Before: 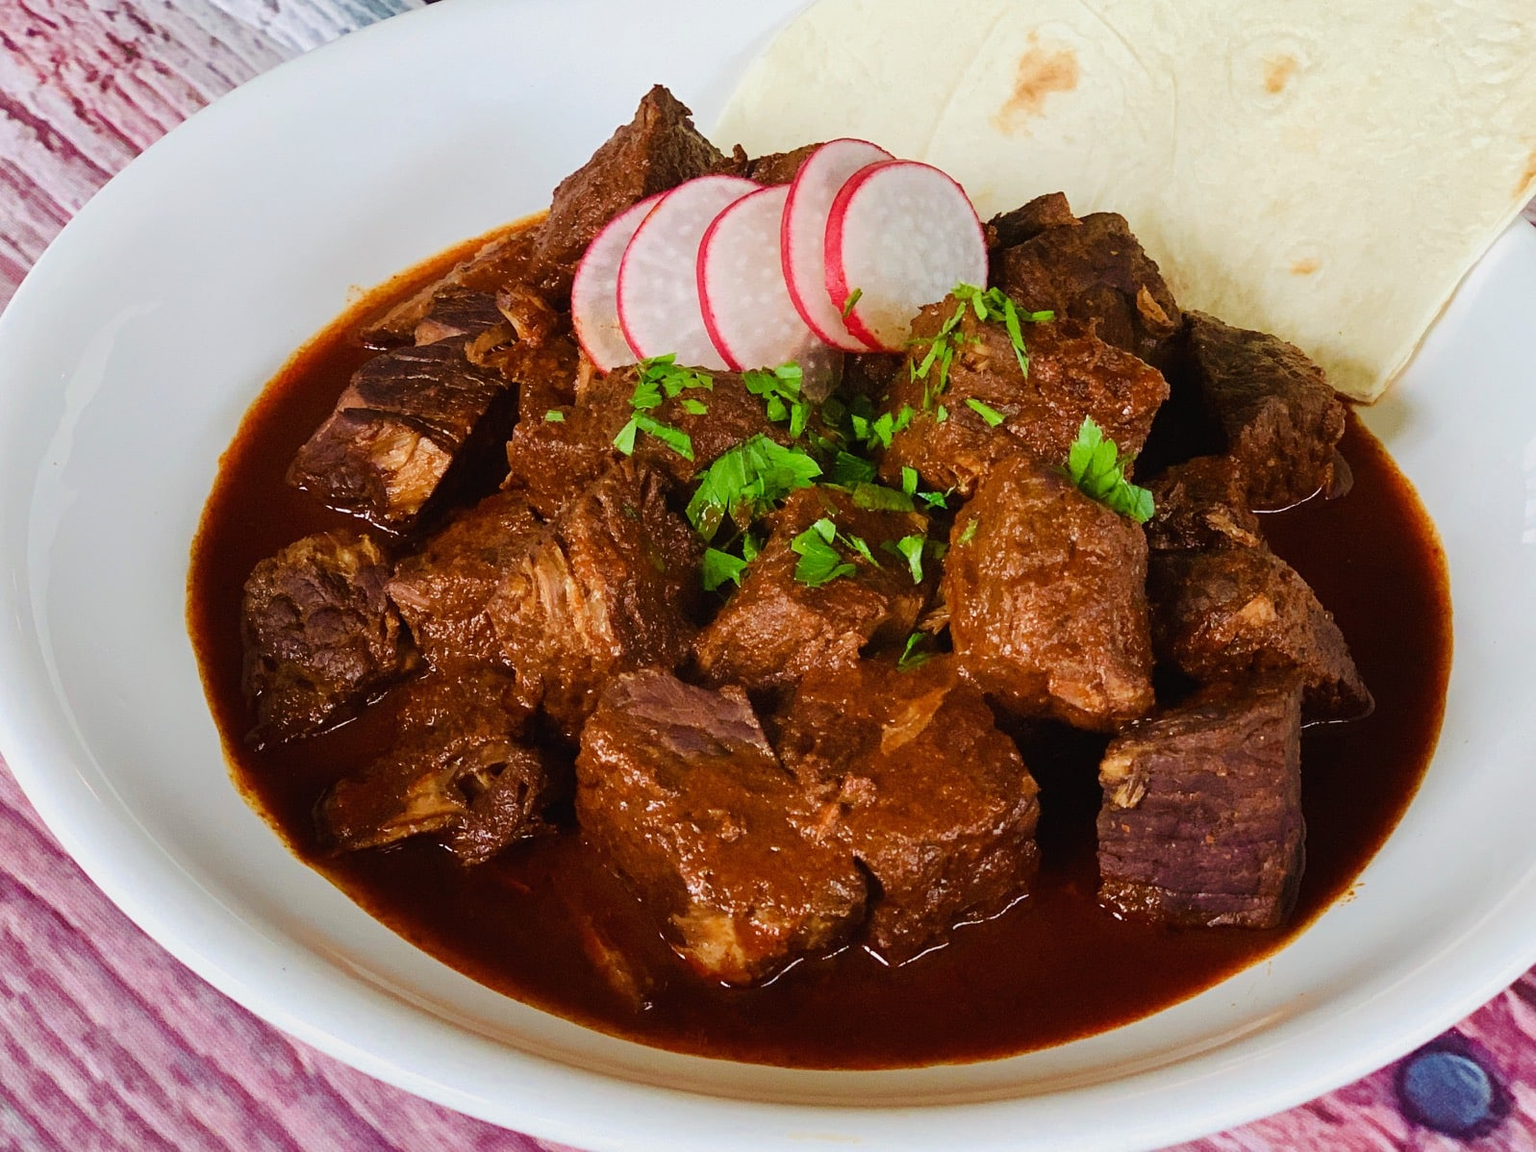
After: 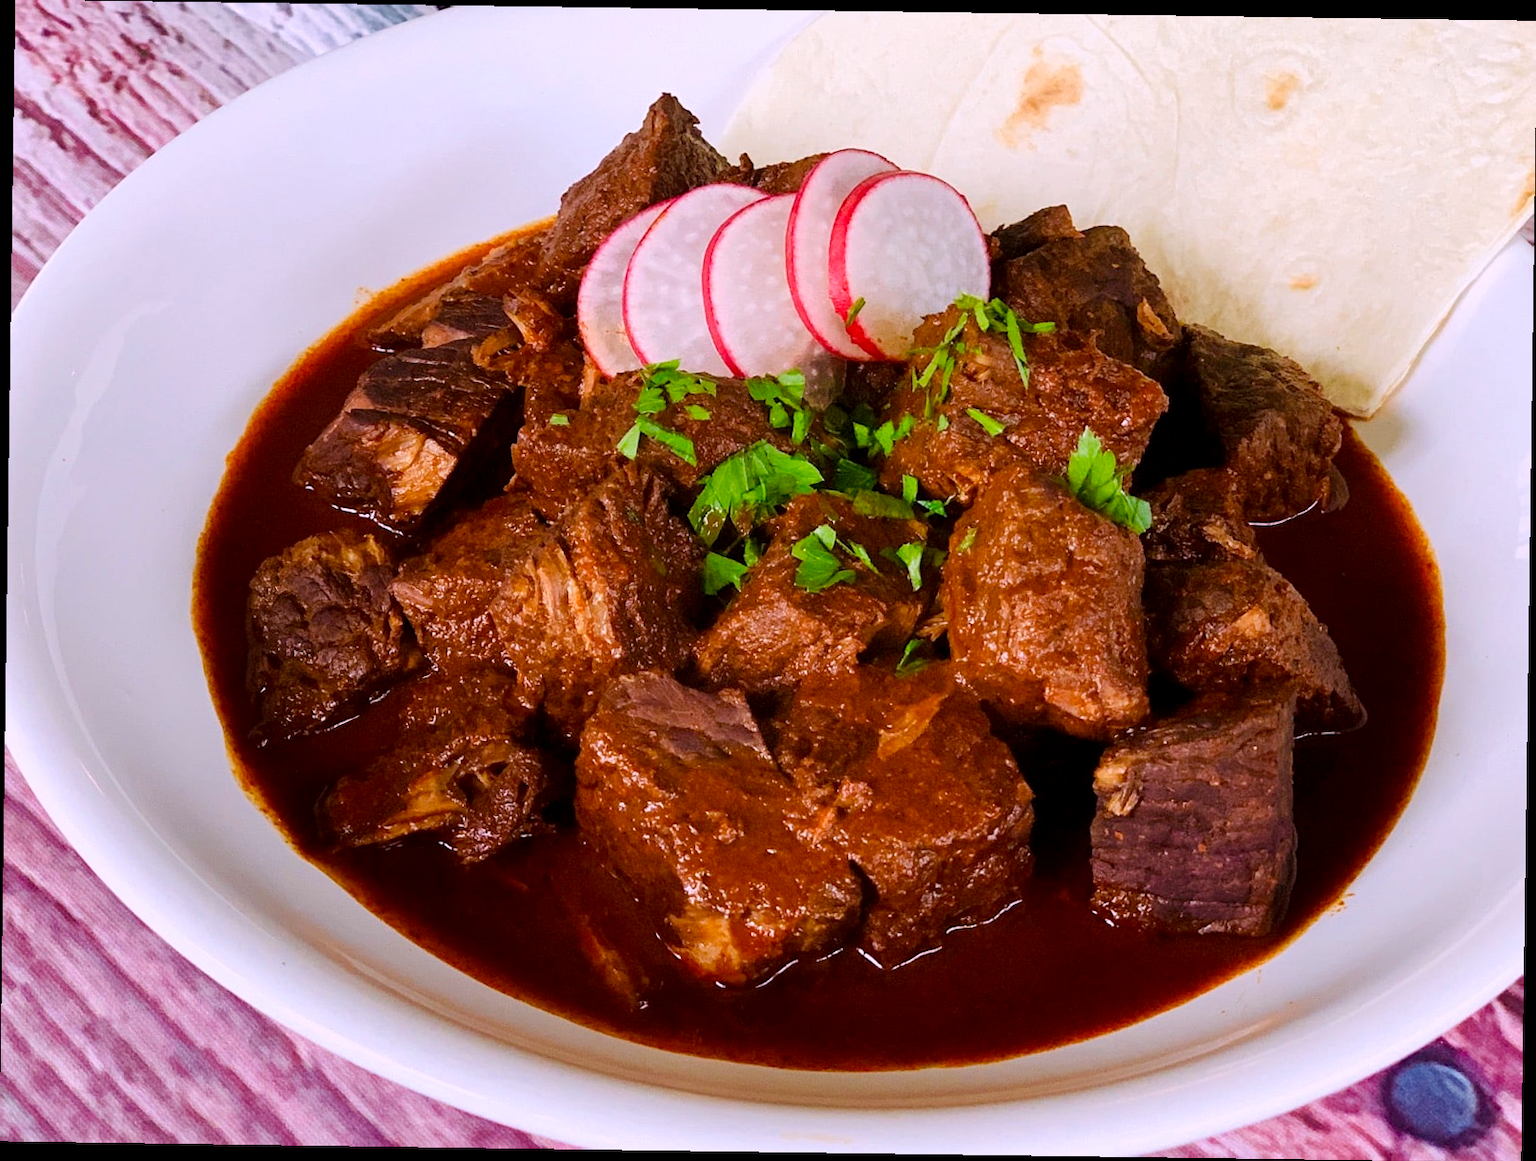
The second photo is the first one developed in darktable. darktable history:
rotate and perspective: rotation 0.8°, automatic cropping off
white balance: red 1.066, blue 1.119
